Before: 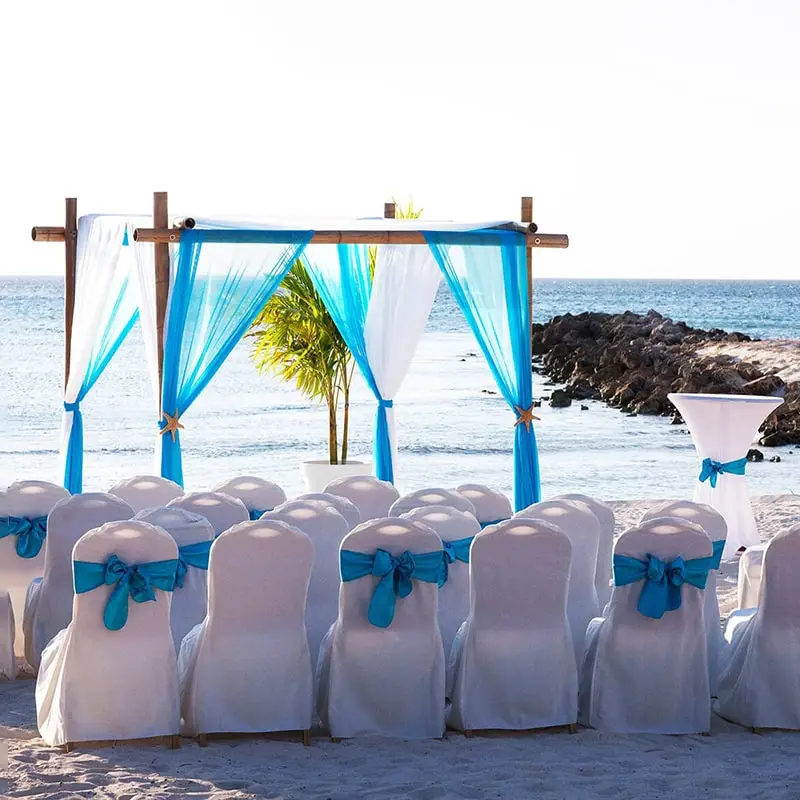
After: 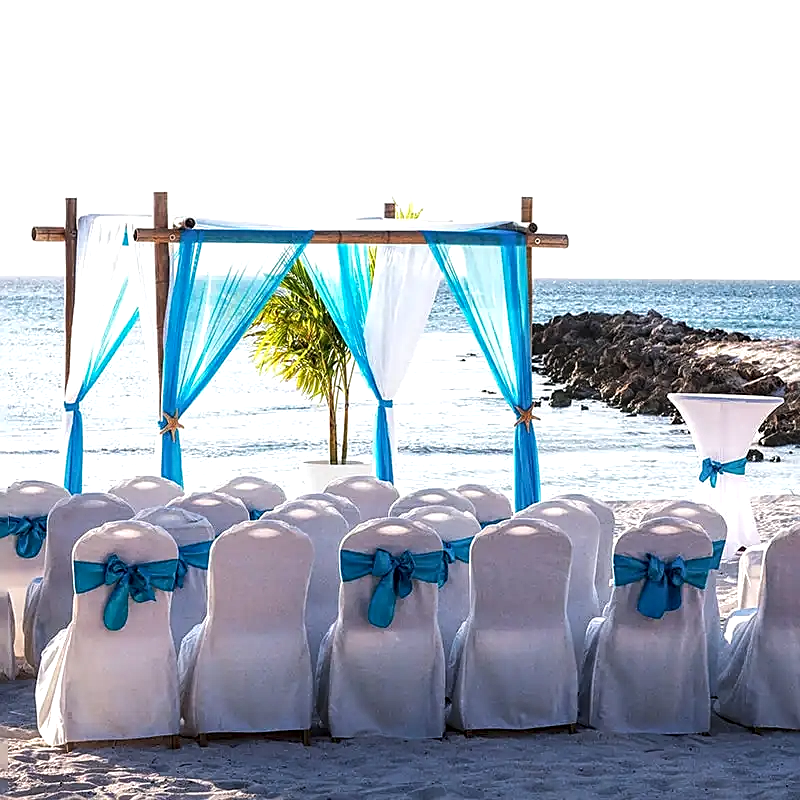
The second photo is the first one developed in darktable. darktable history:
vibrance: vibrance 0%
local contrast: highlights 61%, detail 143%, midtone range 0.428
tone equalizer: -8 EV -0.417 EV, -7 EV -0.389 EV, -6 EV -0.333 EV, -5 EV -0.222 EV, -3 EV 0.222 EV, -2 EV 0.333 EV, -1 EV 0.389 EV, +0 EV 0.417 EV, edges refinement/feathering 500, mask exposure compensation -1.57 EV, preserve details no
sharpen: on, module defaults
exposure: exposure -0.153 EV, compensate highlight preservation false
